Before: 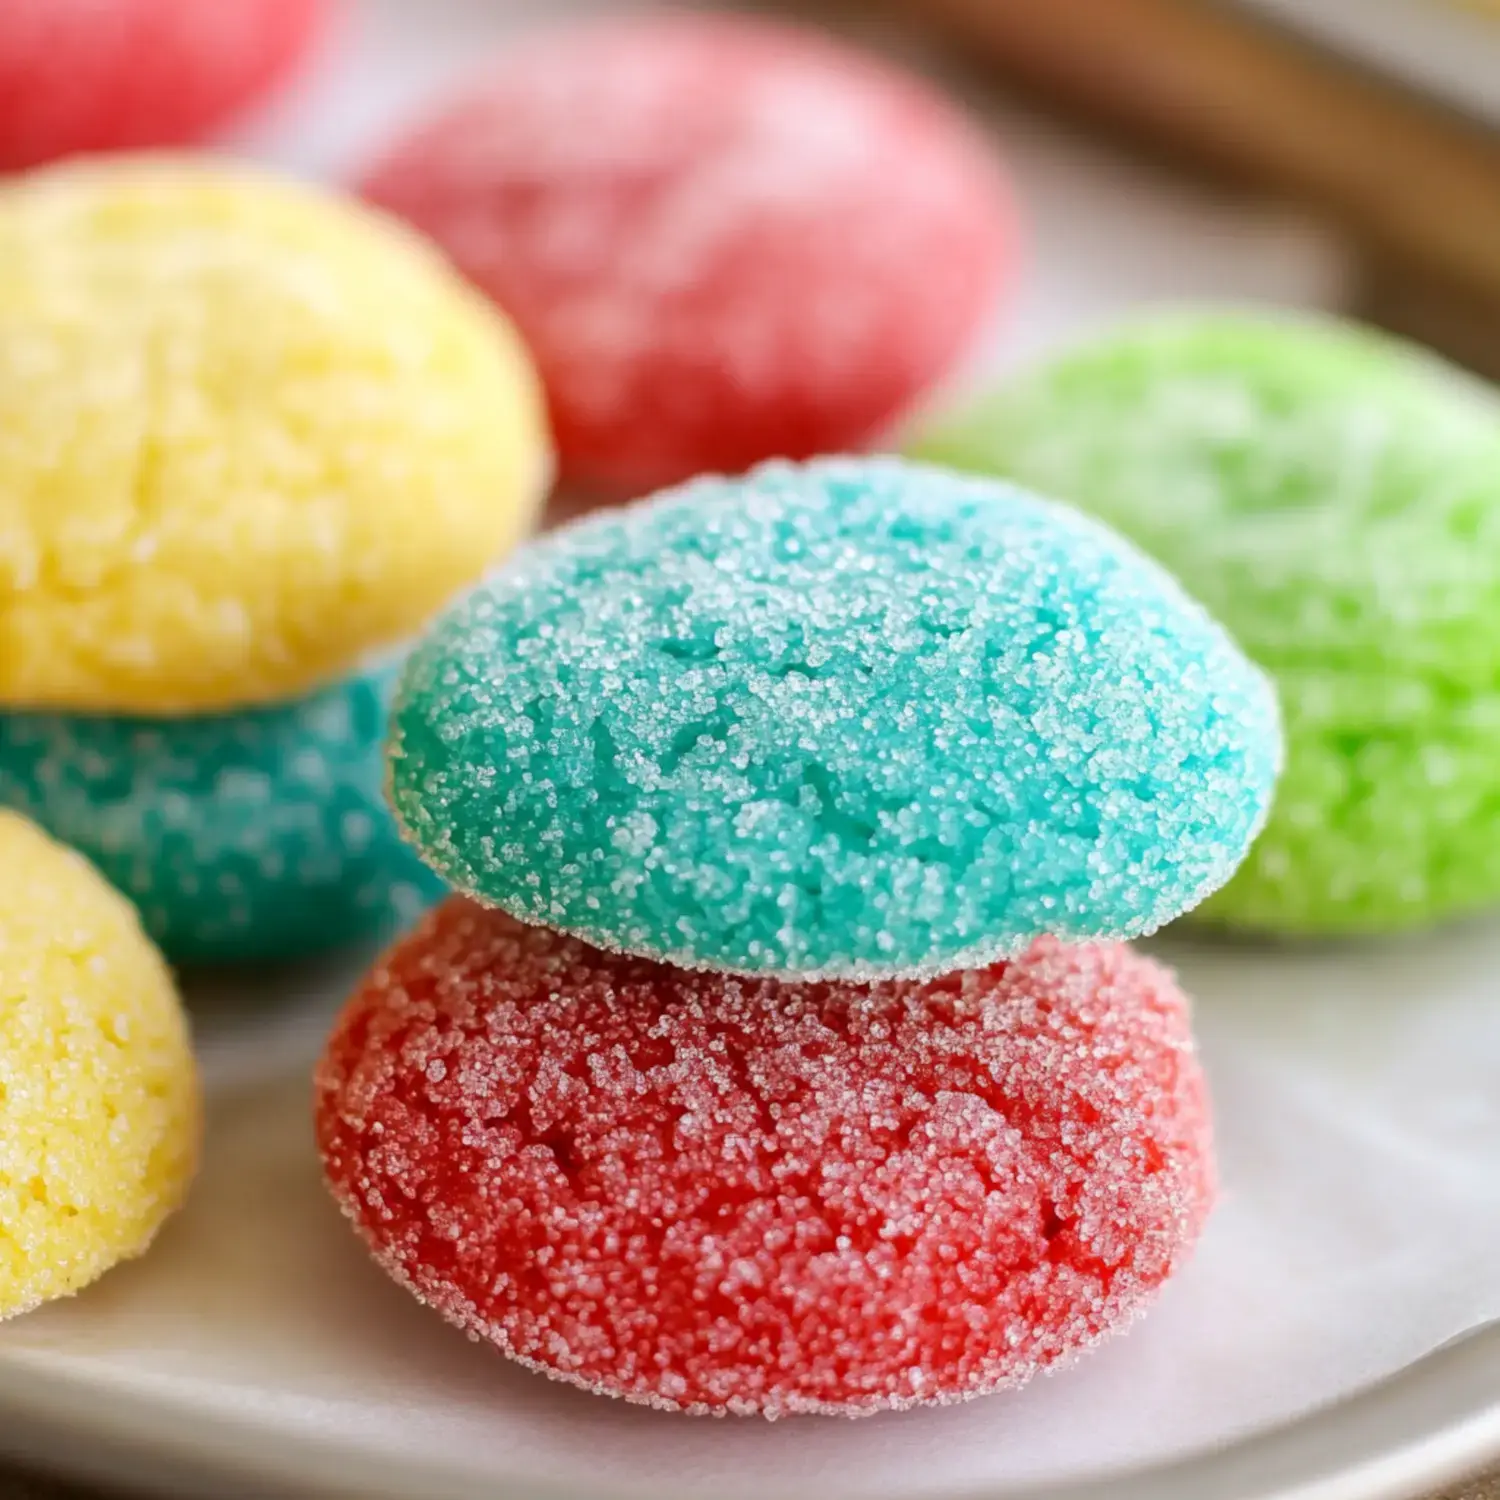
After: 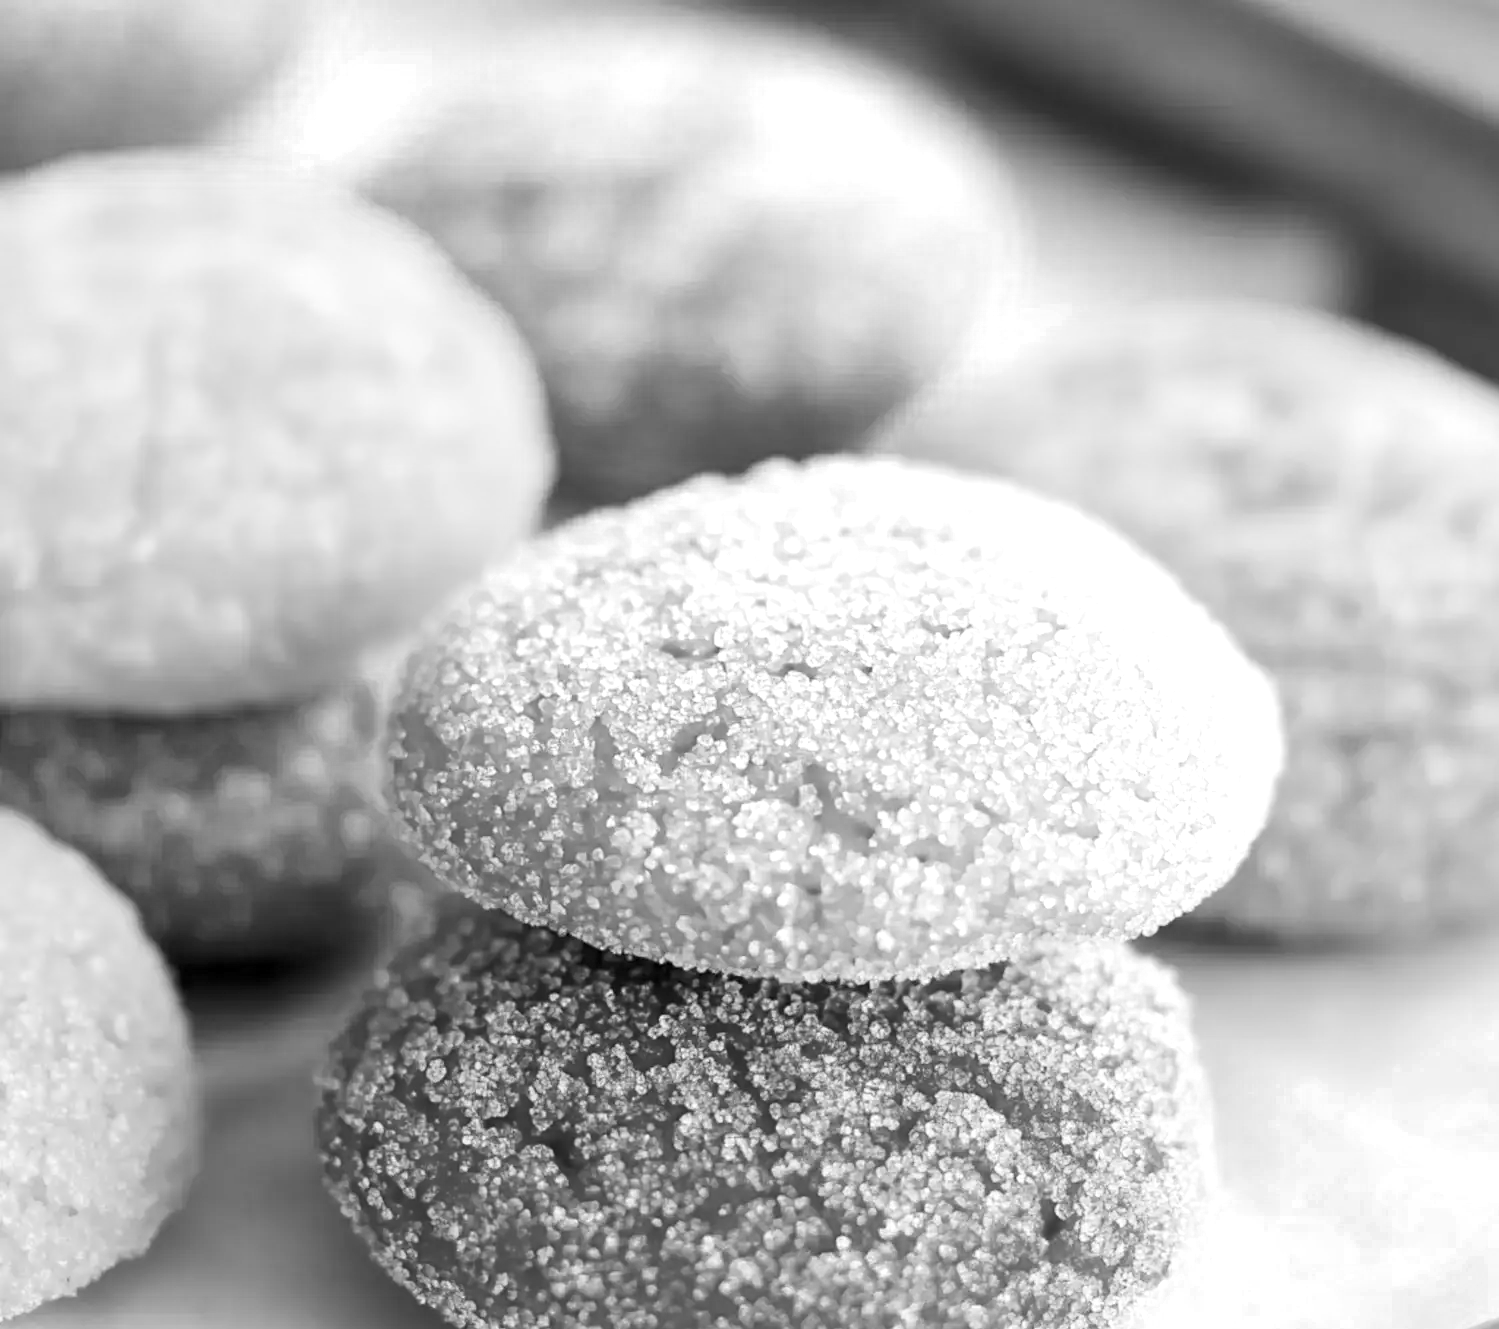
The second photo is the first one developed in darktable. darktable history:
contrast brightness saturation: contrast 0.153, brightness 0.049
exposure: black level correction 0.009, compensate highlight preservation false
color zones: curves: ch0 [(0, 0.613) (0.01, 0.613) (0.245, 0.448) (0.498, 0.529) (0.642, 0.665) (0.879, 0.777) (0.99, 0.613)]; ch1 [(0, 0) (0.143, 0) (0.286, 0) (0.429, 0) (0.571, 0) (0.714, 0) (0.857, 0)]
shadows and highlights: shadows -12.45, white point adjustment 4.15, highlights 27.3
crop and rotate: top 0%, bottom 11.344%
